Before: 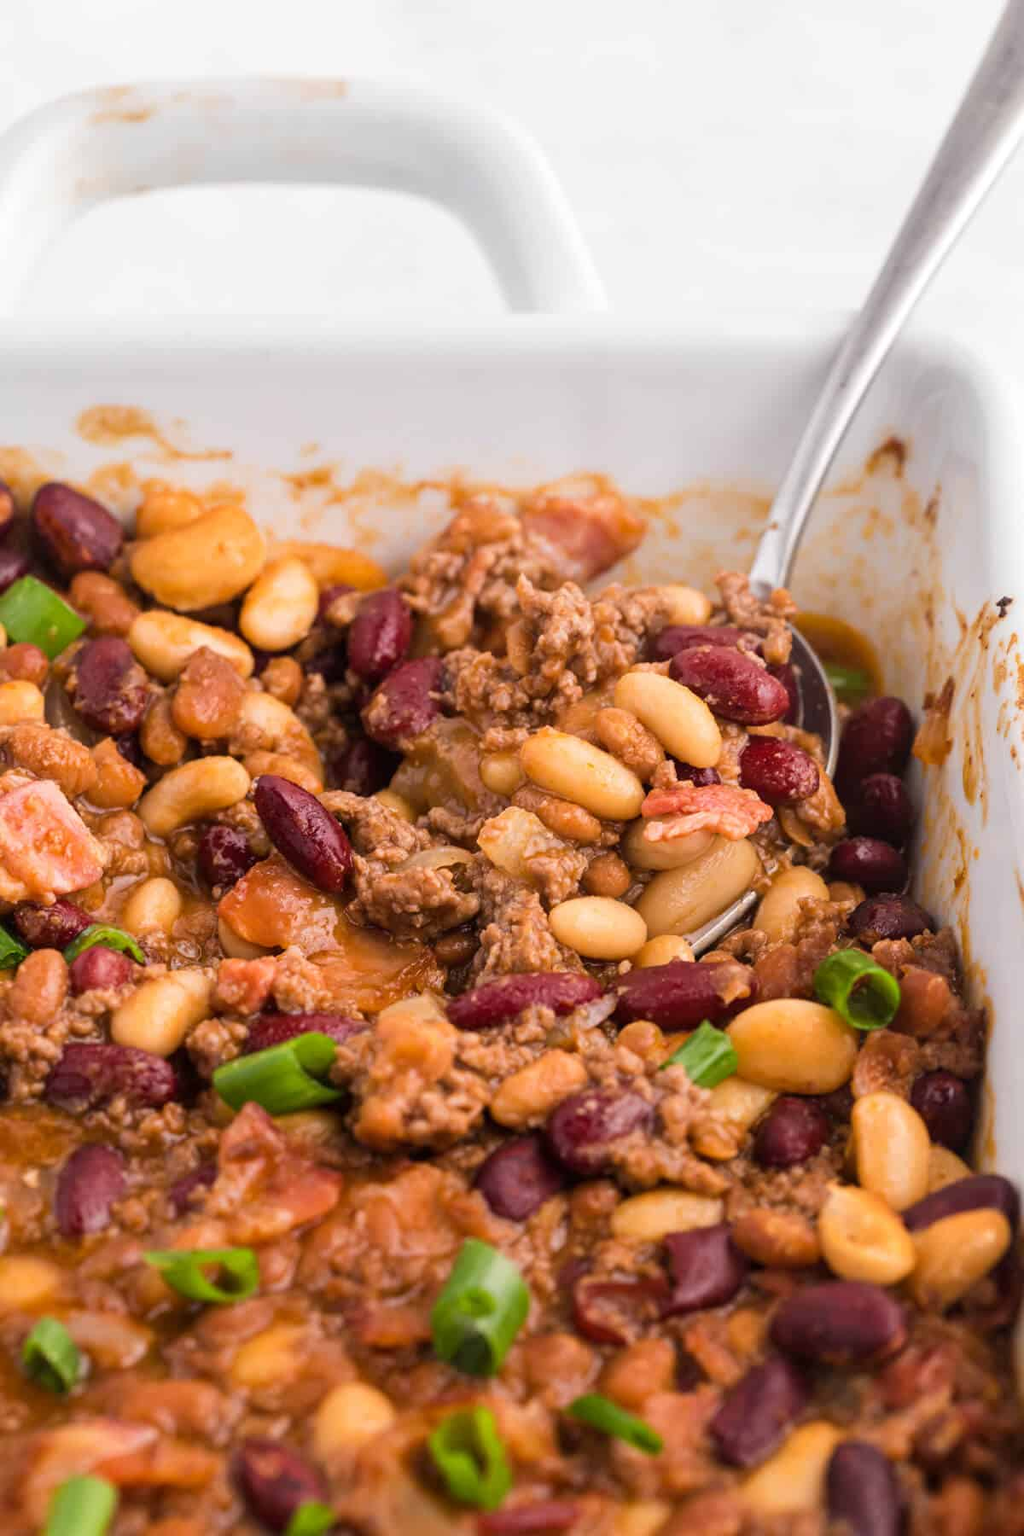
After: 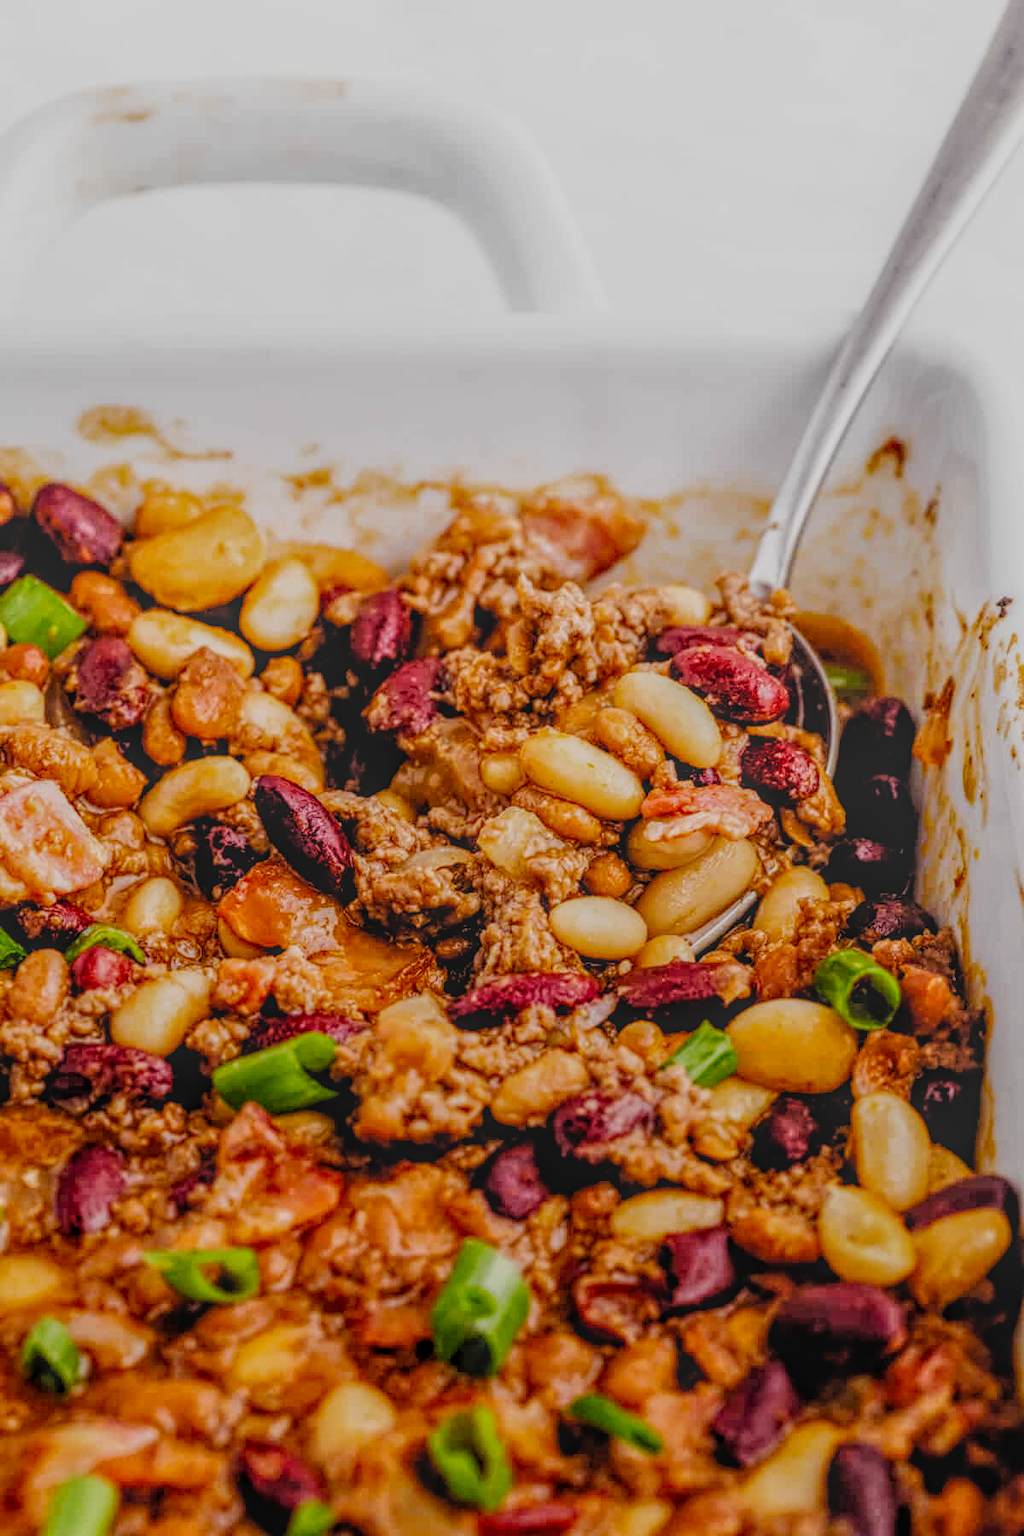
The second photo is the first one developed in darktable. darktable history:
filmic rgb: black relative exposure -4.24 EV, white relative exposure 5.11 EV, hardness 2.11, contrast 1.165, add noise in highlights 0.001, preserve chrominance no, color science v3 (2019), use custom middle-gray values true, iterations of high-quality reconstruction 0, contrast in highlights soft
contrast brightness saturation: saturation 0.101
local contrast: highlights 20%, shadows 25%, detail 200%, midtone range 0.2
